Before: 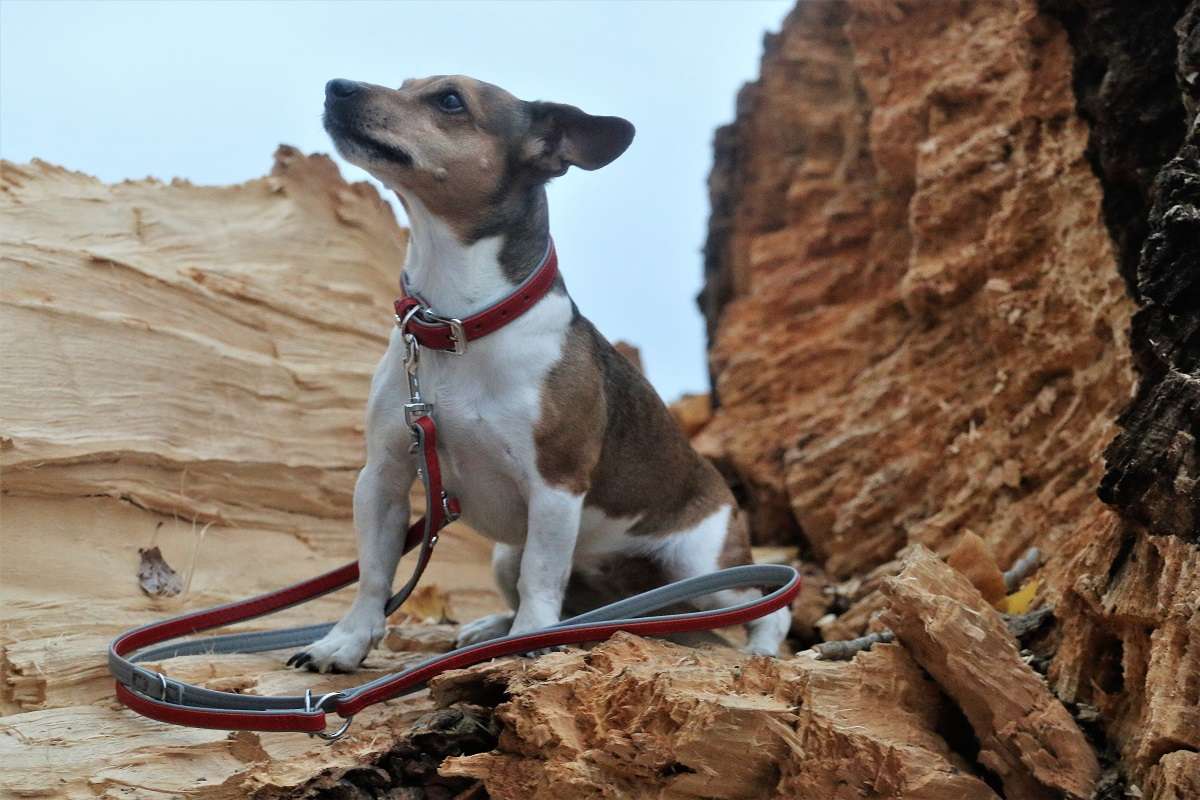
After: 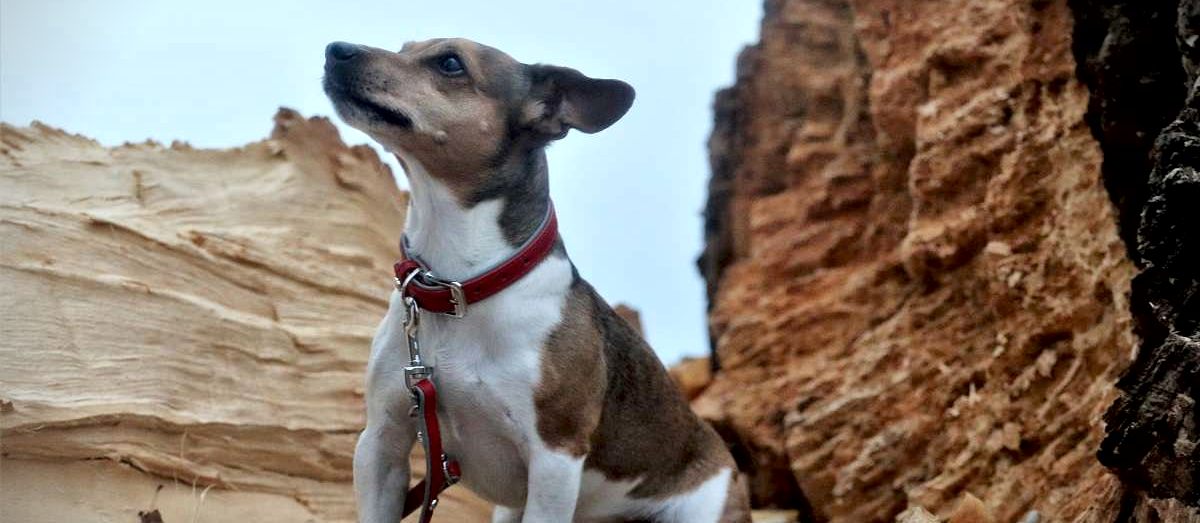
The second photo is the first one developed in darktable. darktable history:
vignetting: fall-off start 88.43%, fall-off radius 43.22%, width/height ratio 1.166, unbound false
crop and rotate: top 4.745%, bottom 29.757%
local contrast: mode bilateral grid, contrast 19, coarseness 49, detail 148%, midtone range 0.2
exposure: black level correction 0.007, exposure 0.087 EV, compensate exposure bias true, compensate highlight preservation false
